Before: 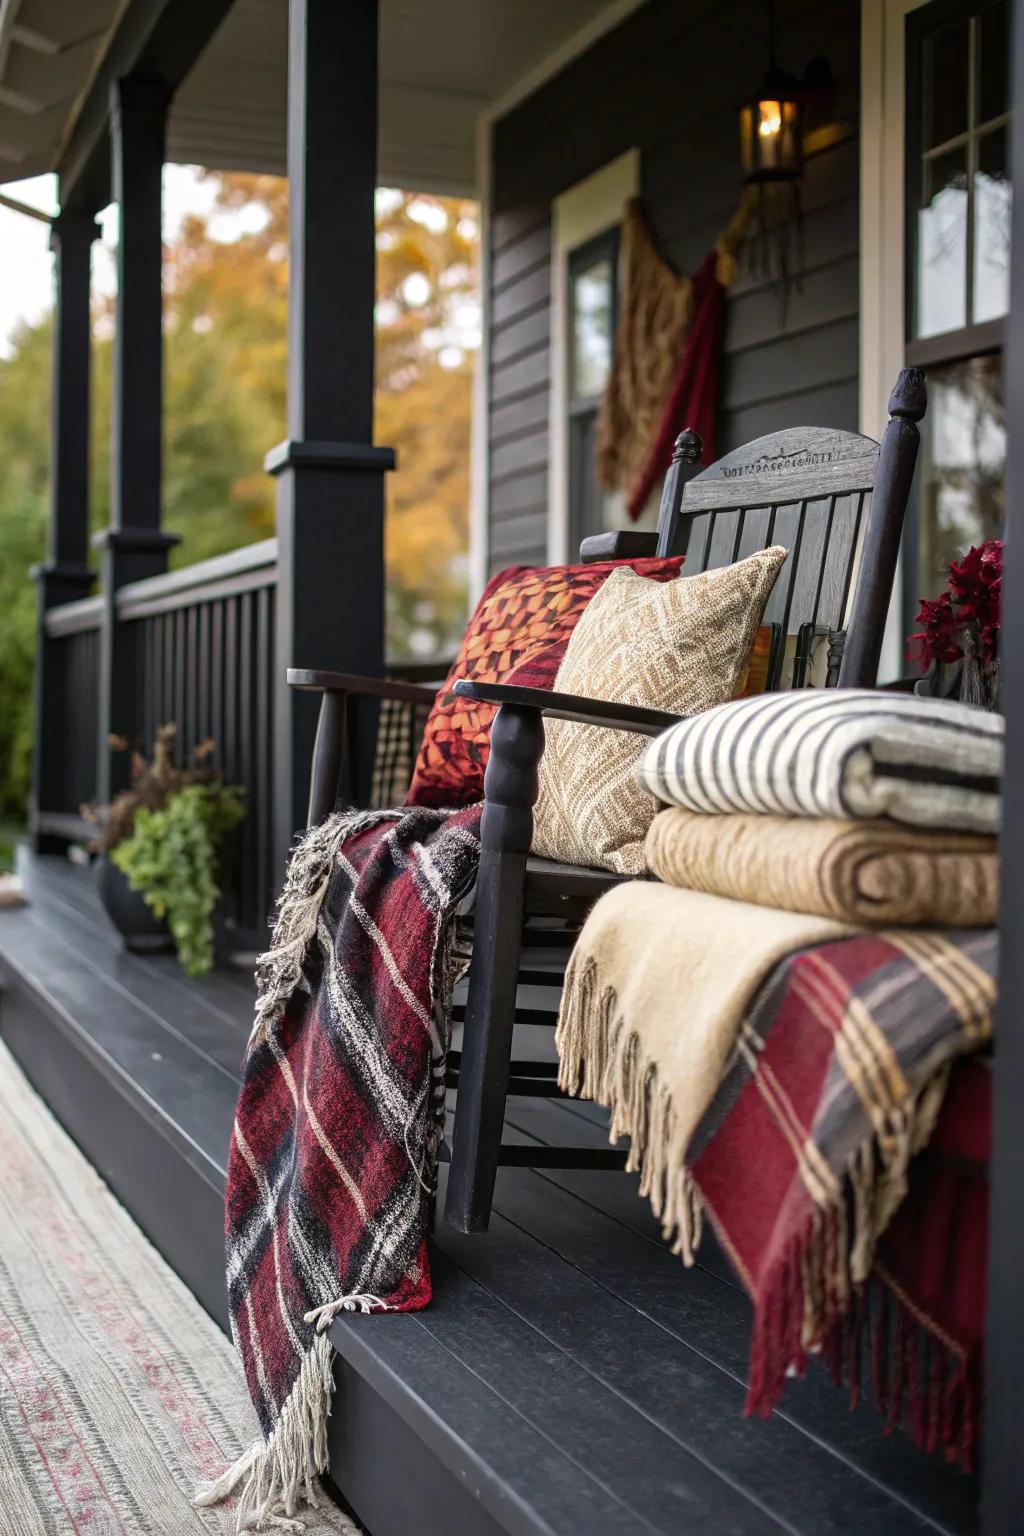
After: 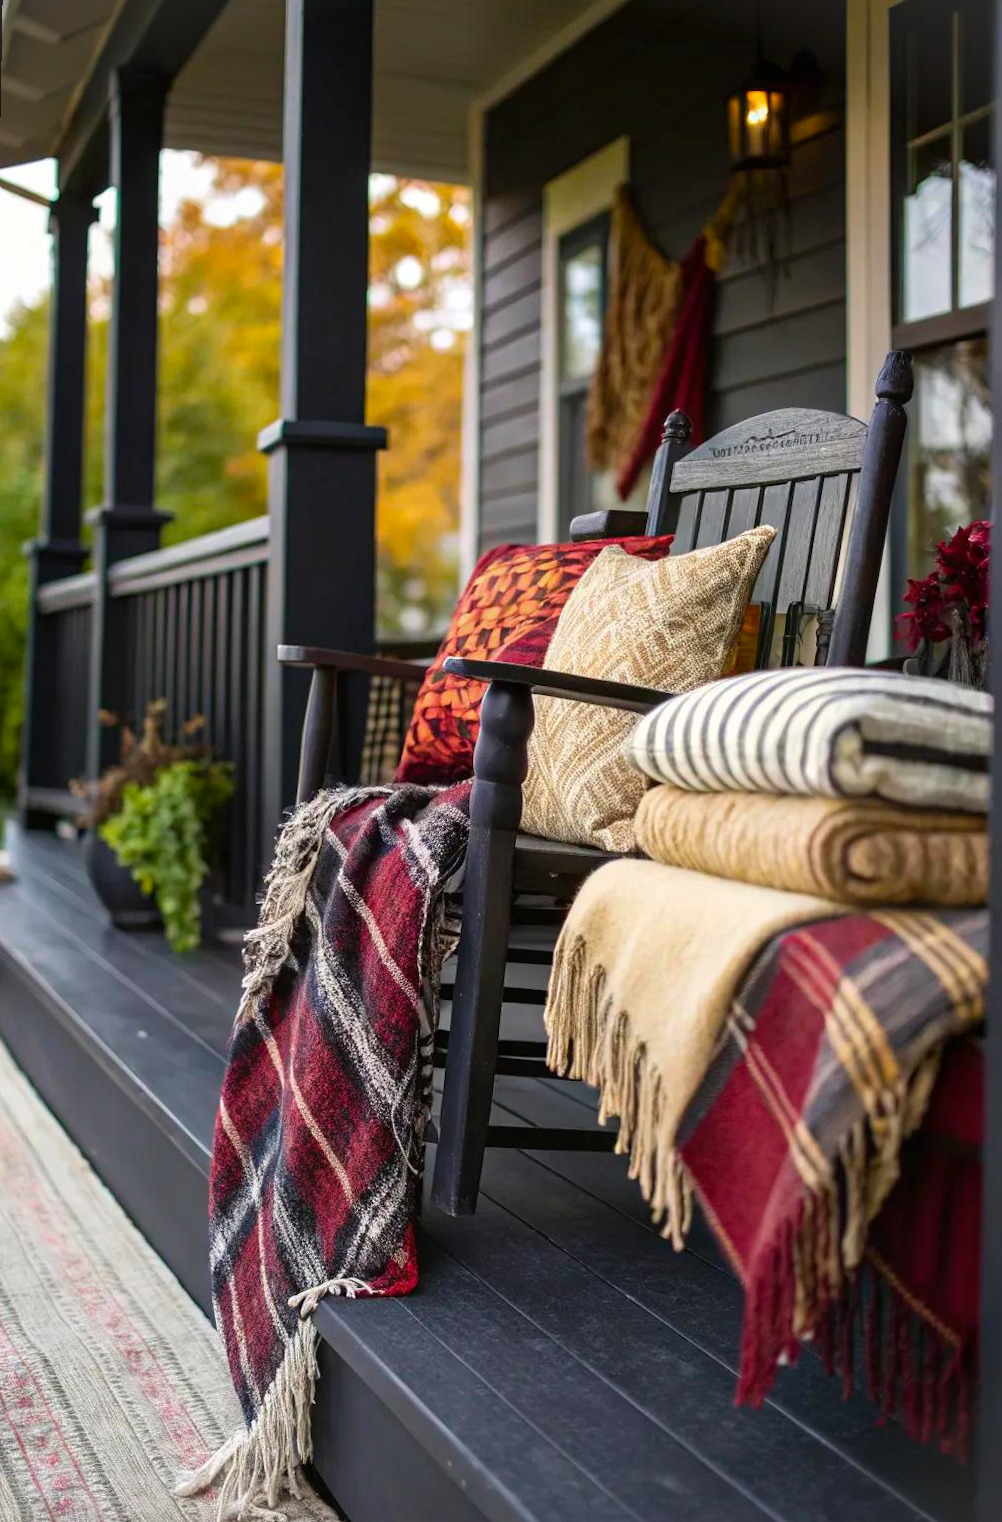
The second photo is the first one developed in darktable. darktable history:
vignetting: fall-off start 100%, brightness 0.05, saturation 0
rotate and perspective: rotation 0.226°, lens shift (vertical) -0.042, crop left 0.023, crop right 0.982, crop top 0.006, crop bottom 0.994
color balance rgb: linear chroma grading › global chroma 9.31%, global vibrance 41.49%
